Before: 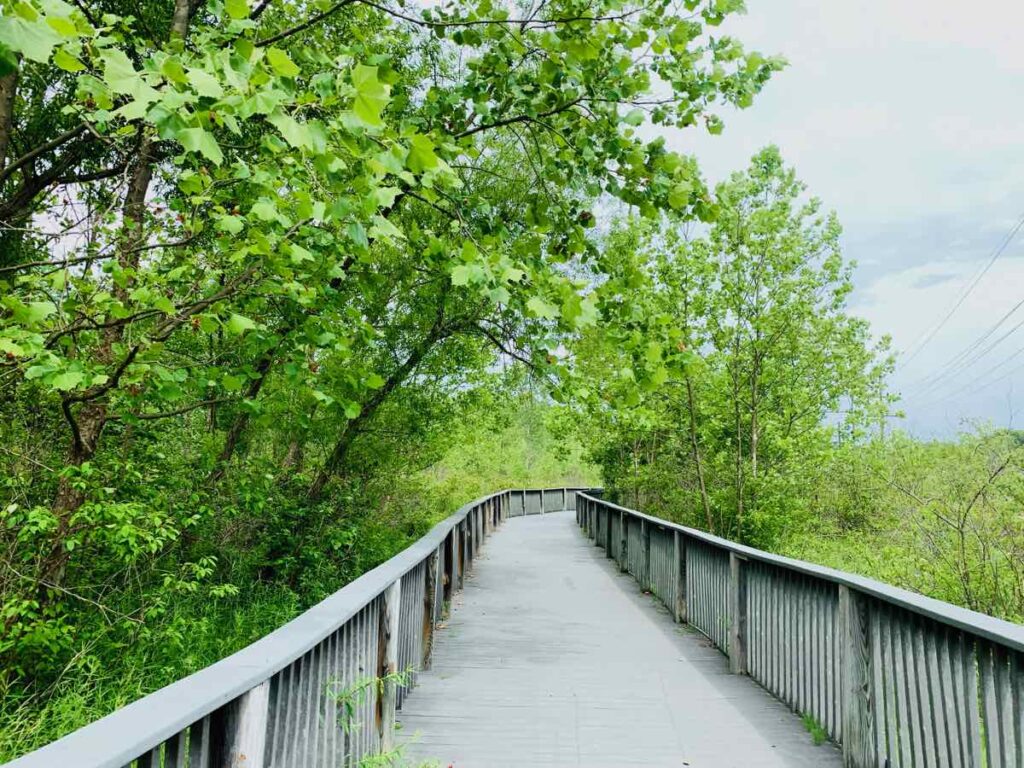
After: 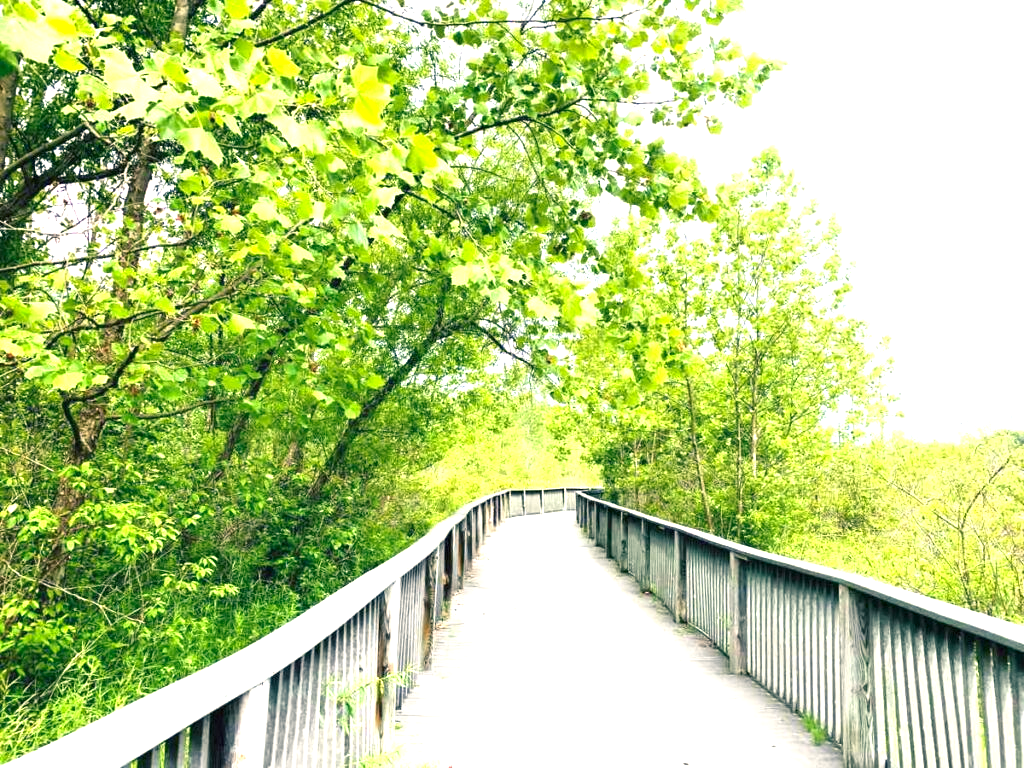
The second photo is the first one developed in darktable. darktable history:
exposure: black level correction 0, exposure 1.379 EV, compensate exposure bias true, compensate highlight preservation false
color balance rgb: shadows lift › chroma 5.41%, shadows lift › hue 240°, highlights gain › chroma 3.74%, highlights gain › hue 60°, saturation formula JzAzBz (2021)
shadows and highlights: shadows 12, white point adjustment 1.2, highlights -0.36, soften with gaussian
